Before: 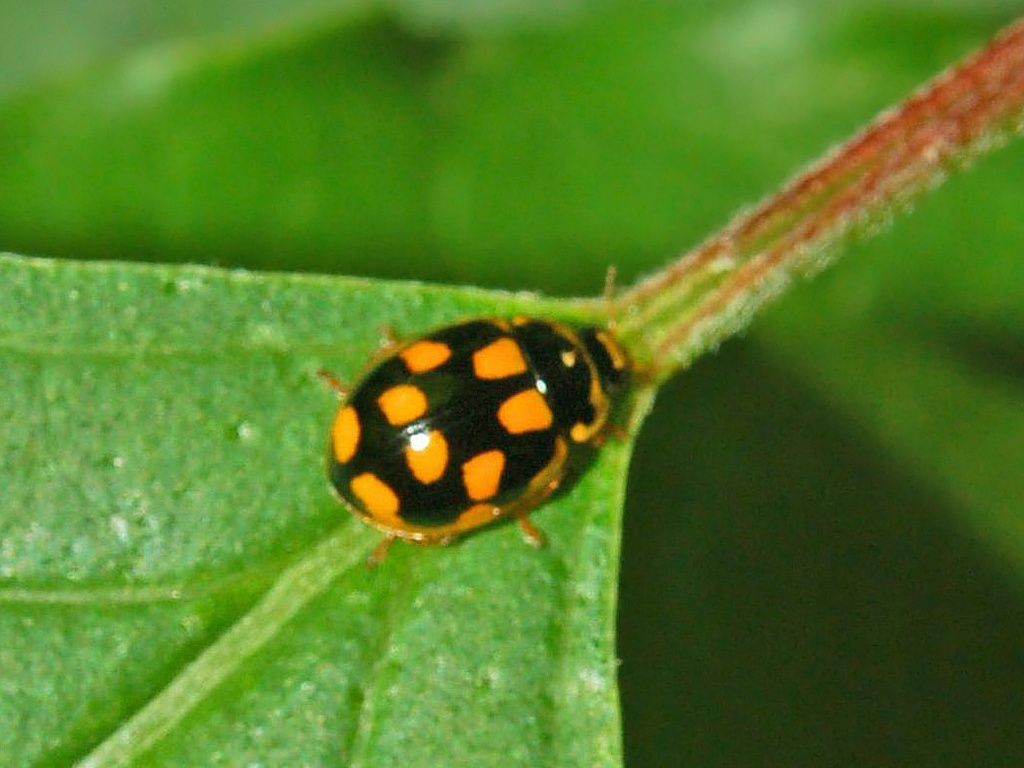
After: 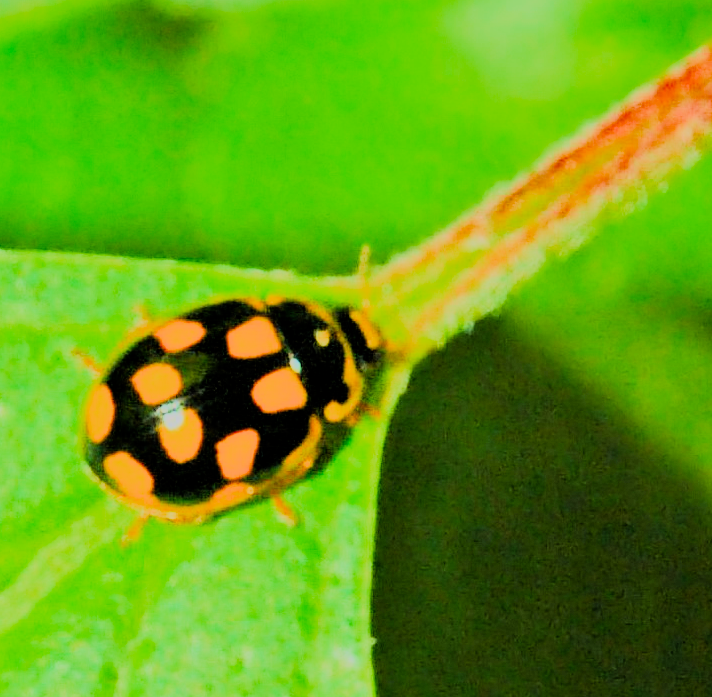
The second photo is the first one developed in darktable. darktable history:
rgb curve: curves: ch0 [(0, 0) (0.21, 0.15) (0.24, 0.21) (0.5, 0.75) (0.75, 0.96) (0.89, 0.99) (1, 1)]; ch1 [(0, 0.02) (0.21, 0.13) (0.25, 0.2) (0.5, 0.67) (0.75, 0.9) (0.89, 0.97) (1, 1)]; ch2 [(0, 0.02) (0.21, 0.13) (0.25, 0.2) (0.5, 0.67) (0.75, 0.9) (0.89, 0.97) (1, 1)], compensate middle gray true
crop and rotate: left 24.034%, top 2.838%, right 6.406%, bottom 6.299%
exposure: black level correction 0, exposure 0.5 EV, compensate highlight preservation false
filmic rgb: black relative exposure -8.79 EV, white relative exposure 4.98 EV, threshold 6 EV, target black luminance 0%, hardness 3.77, latitude 66.34%, contrast 0.822, highlights saturation mix 10%, shadows ↔ highlights balance 20%, add noise in highlights 0.1, color science v4 (2020), iterations of high-quality reconstruction 0, type of noise poissonian, enable highlight reconstruction true
